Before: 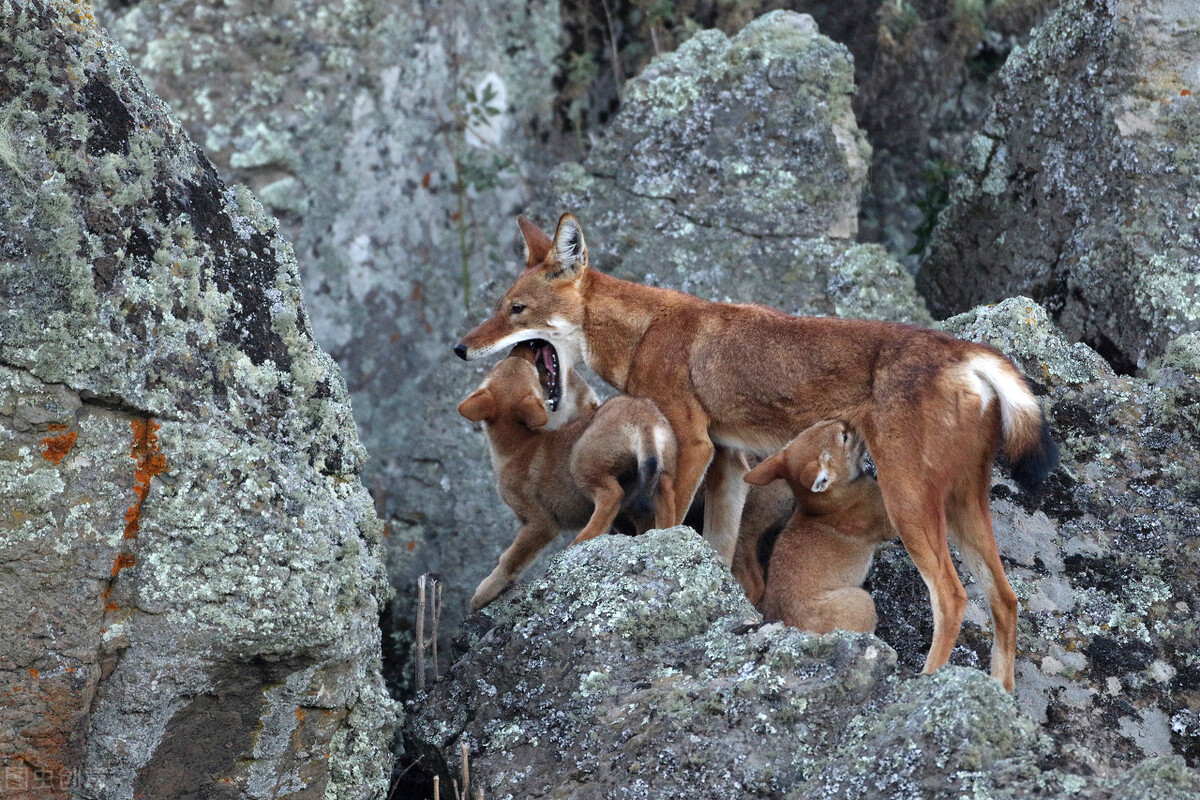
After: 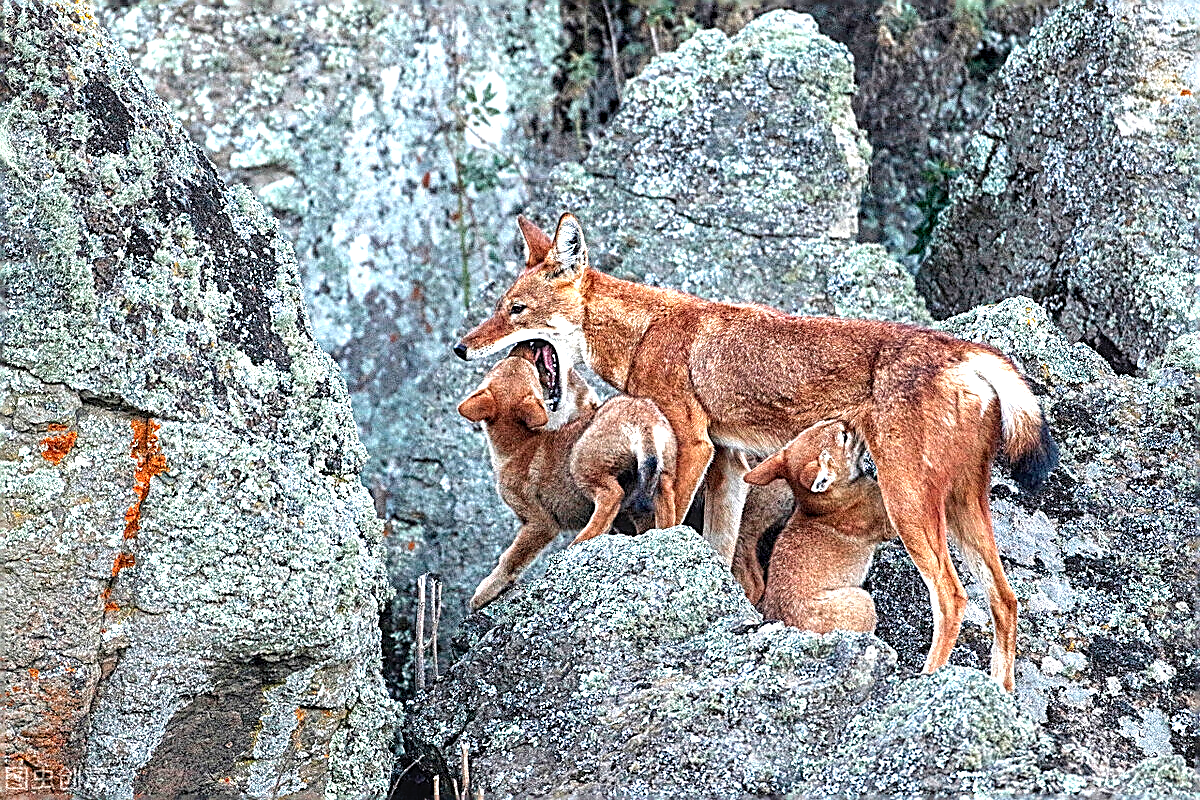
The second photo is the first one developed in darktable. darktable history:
exposure: black level correction 0, exposure 1.2 EV, compensate highlight preservation false
sharpen: amount 1.862
local contrast: highlights 36%, detail 135%
